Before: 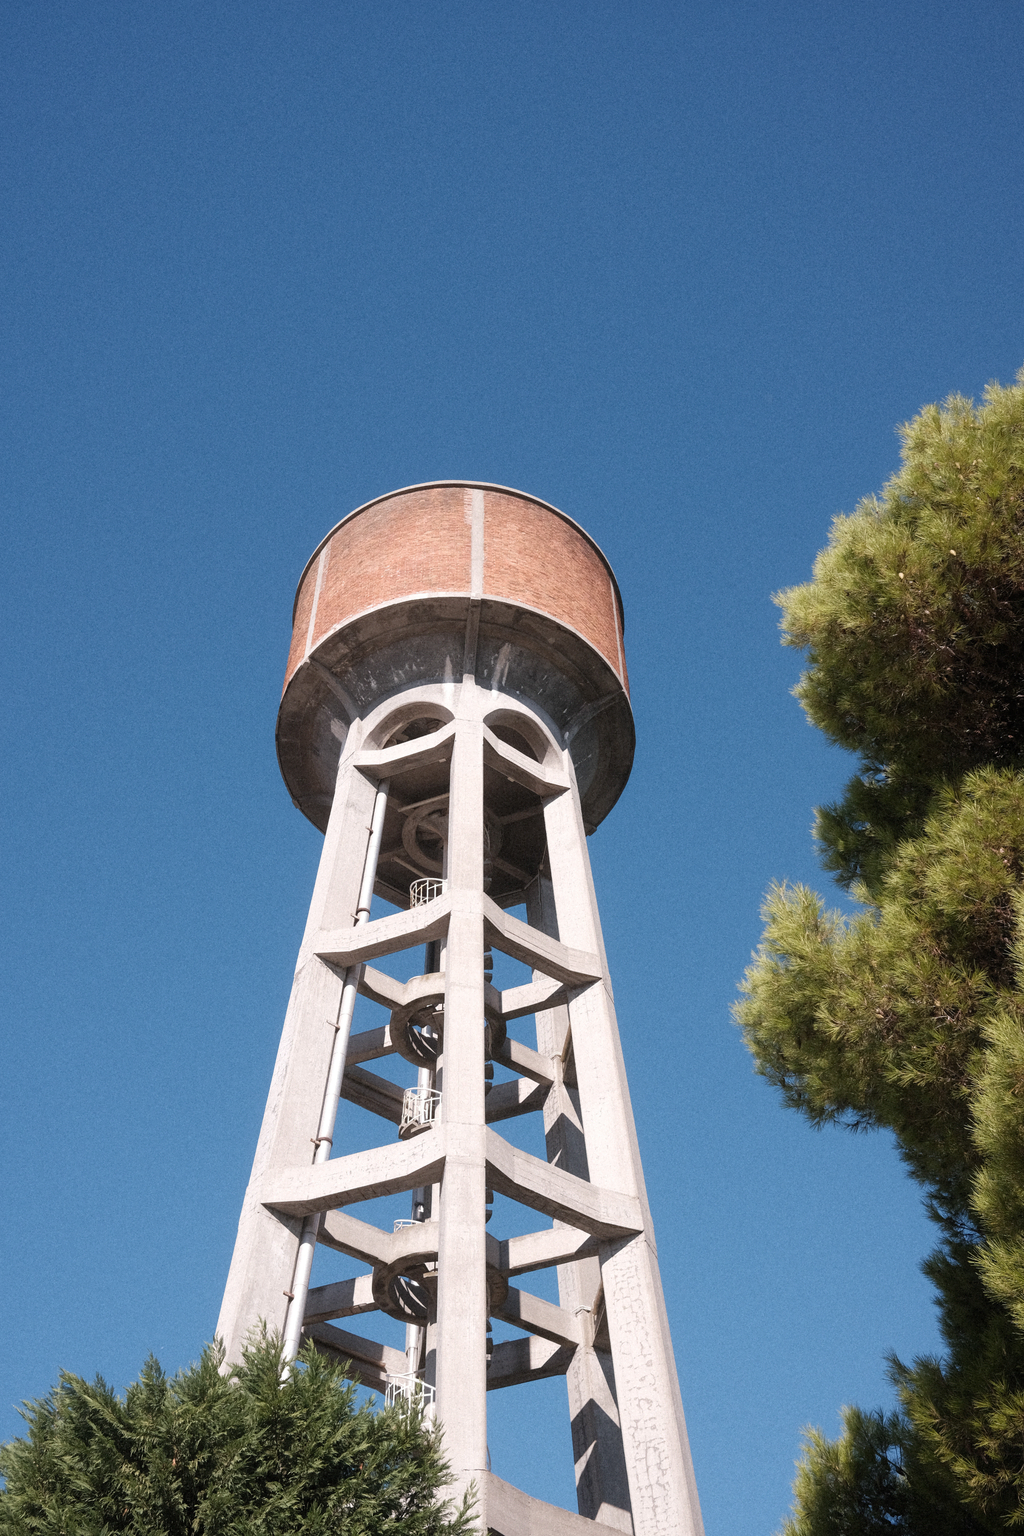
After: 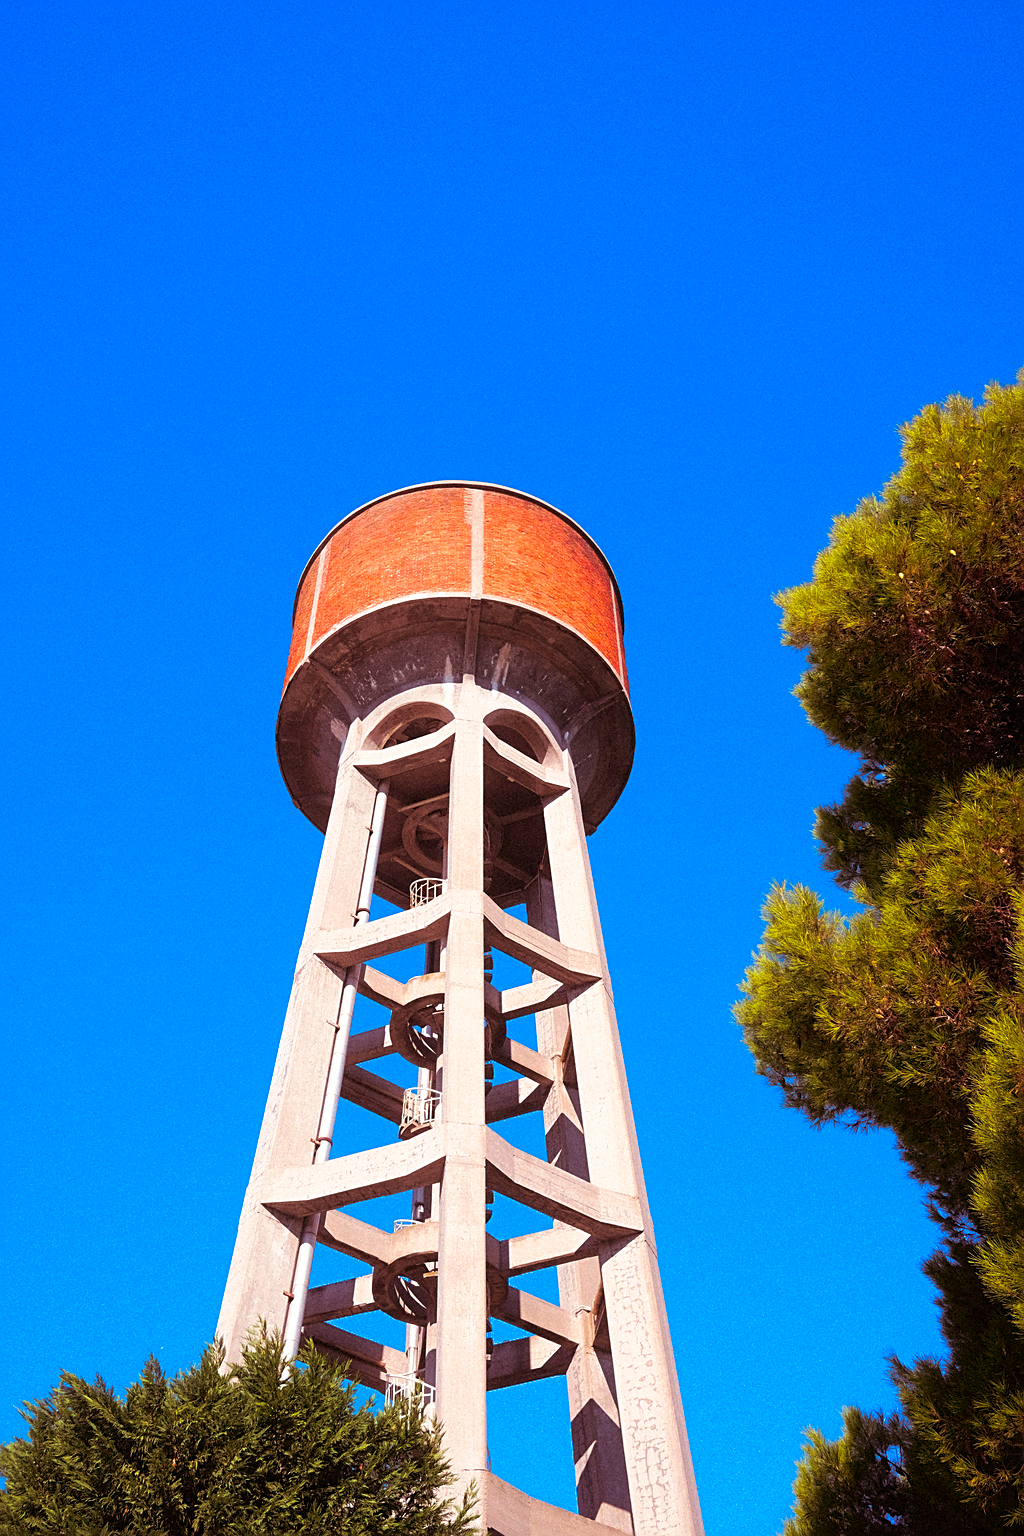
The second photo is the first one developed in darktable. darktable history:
exposure: compensate highlight preservation false
sharpen: on, module defaults
color correction: saturation 3
split-toning: on, module defaults
